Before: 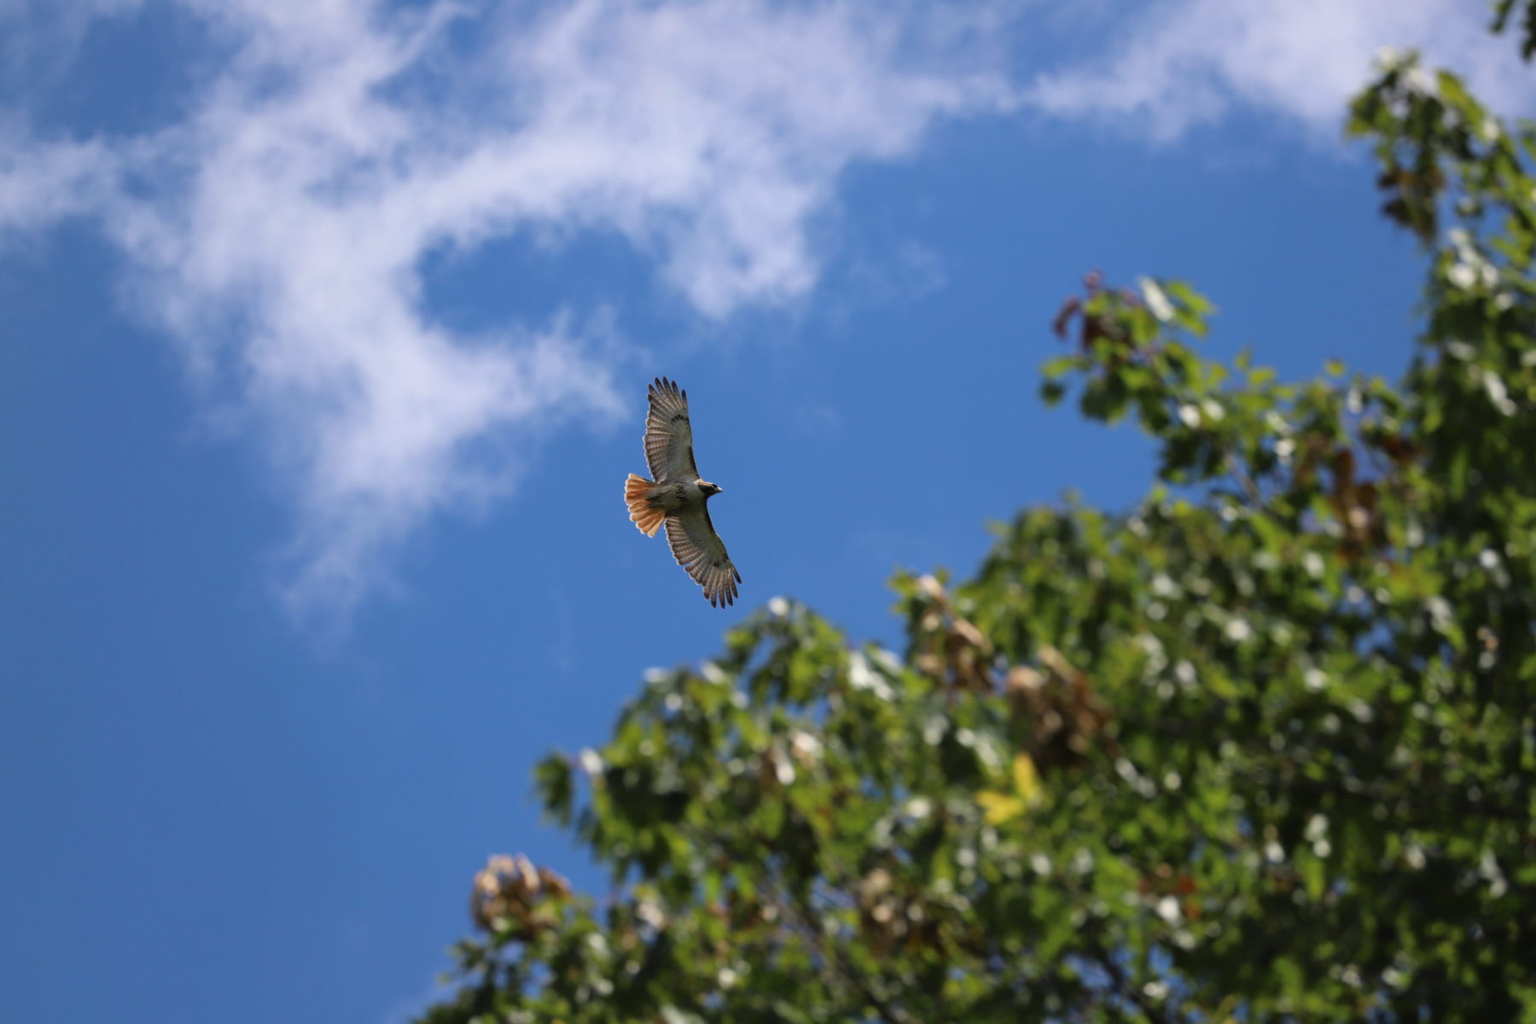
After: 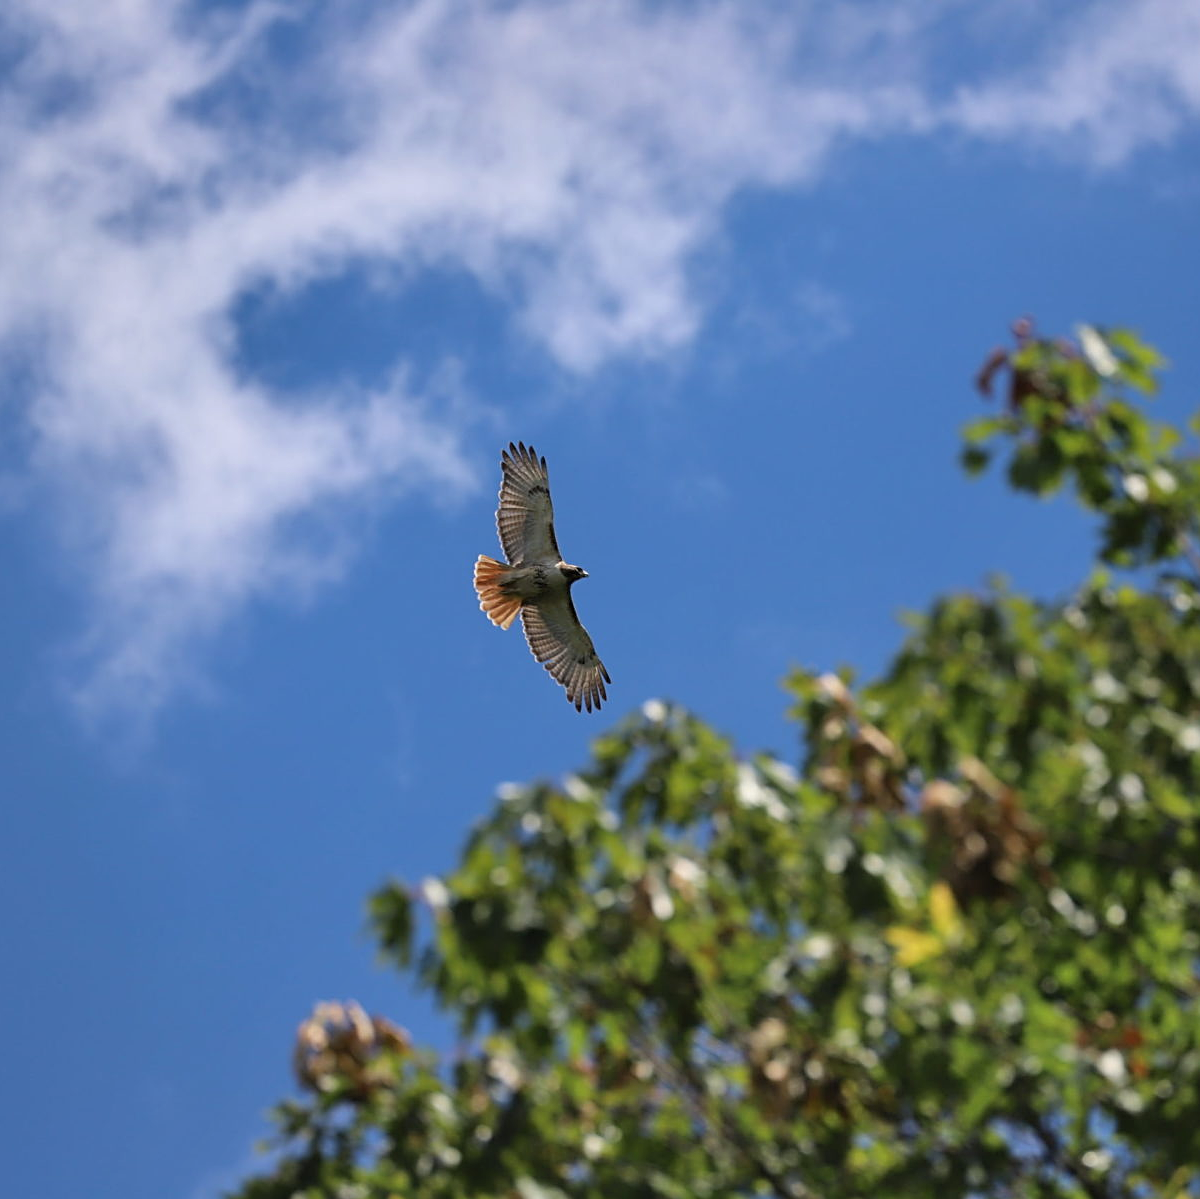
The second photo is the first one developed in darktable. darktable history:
color balance rgb: perceptual saturation grading › global saturation 0.535%
crop and rotate: left 14.346%, right 18.937%
shadows and highlights: white point adjustment 0.891, highlights color adjustment 0.879%, soften with gaussian
sharpen: on, module defaults
tone equalizer: on, module defaults
color correction: highlights b* -0.015
